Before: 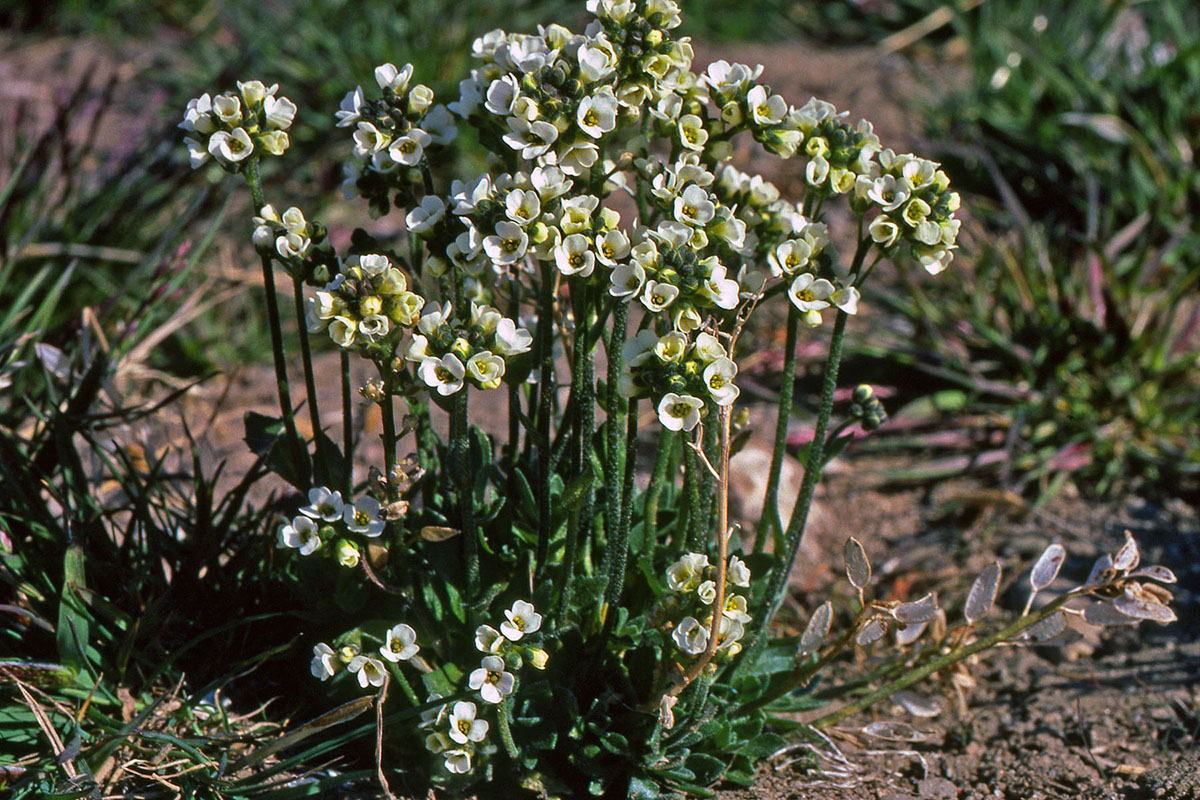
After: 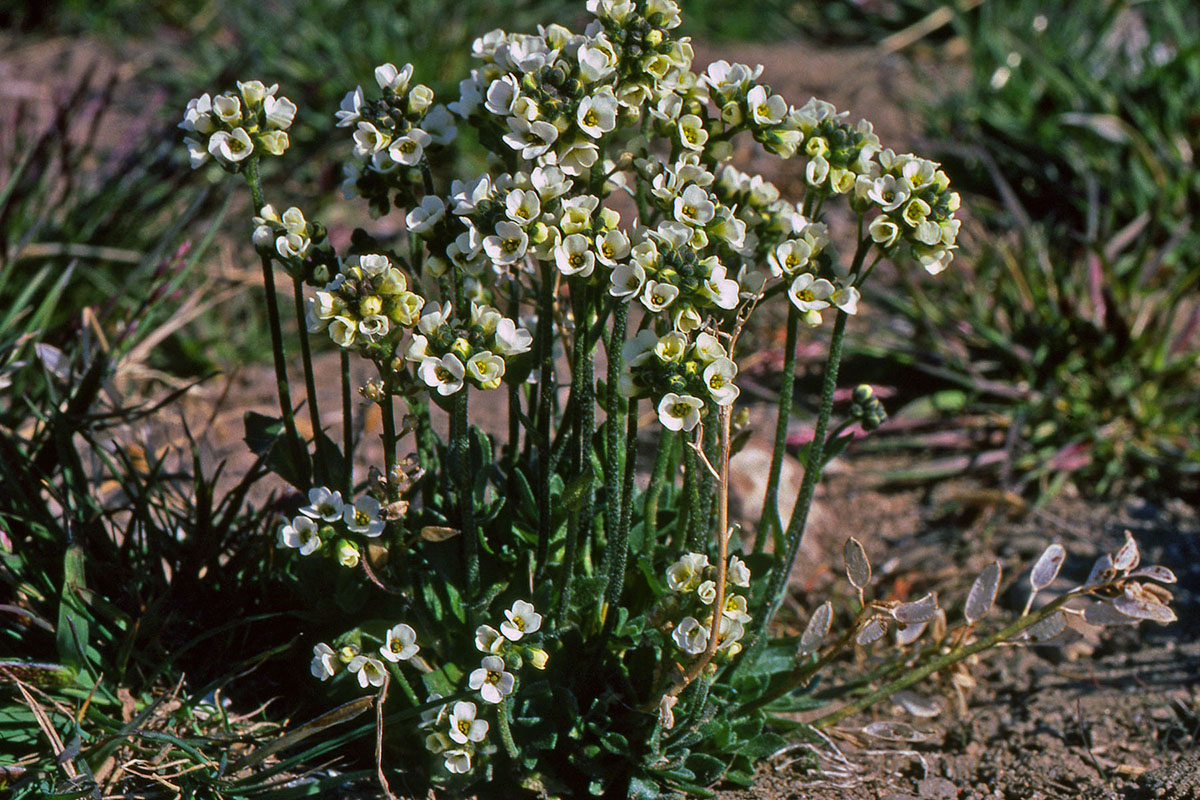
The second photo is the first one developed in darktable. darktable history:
shadows and highlights: shadows -20.03, white point adjustment -1.87, highlights -34.77
